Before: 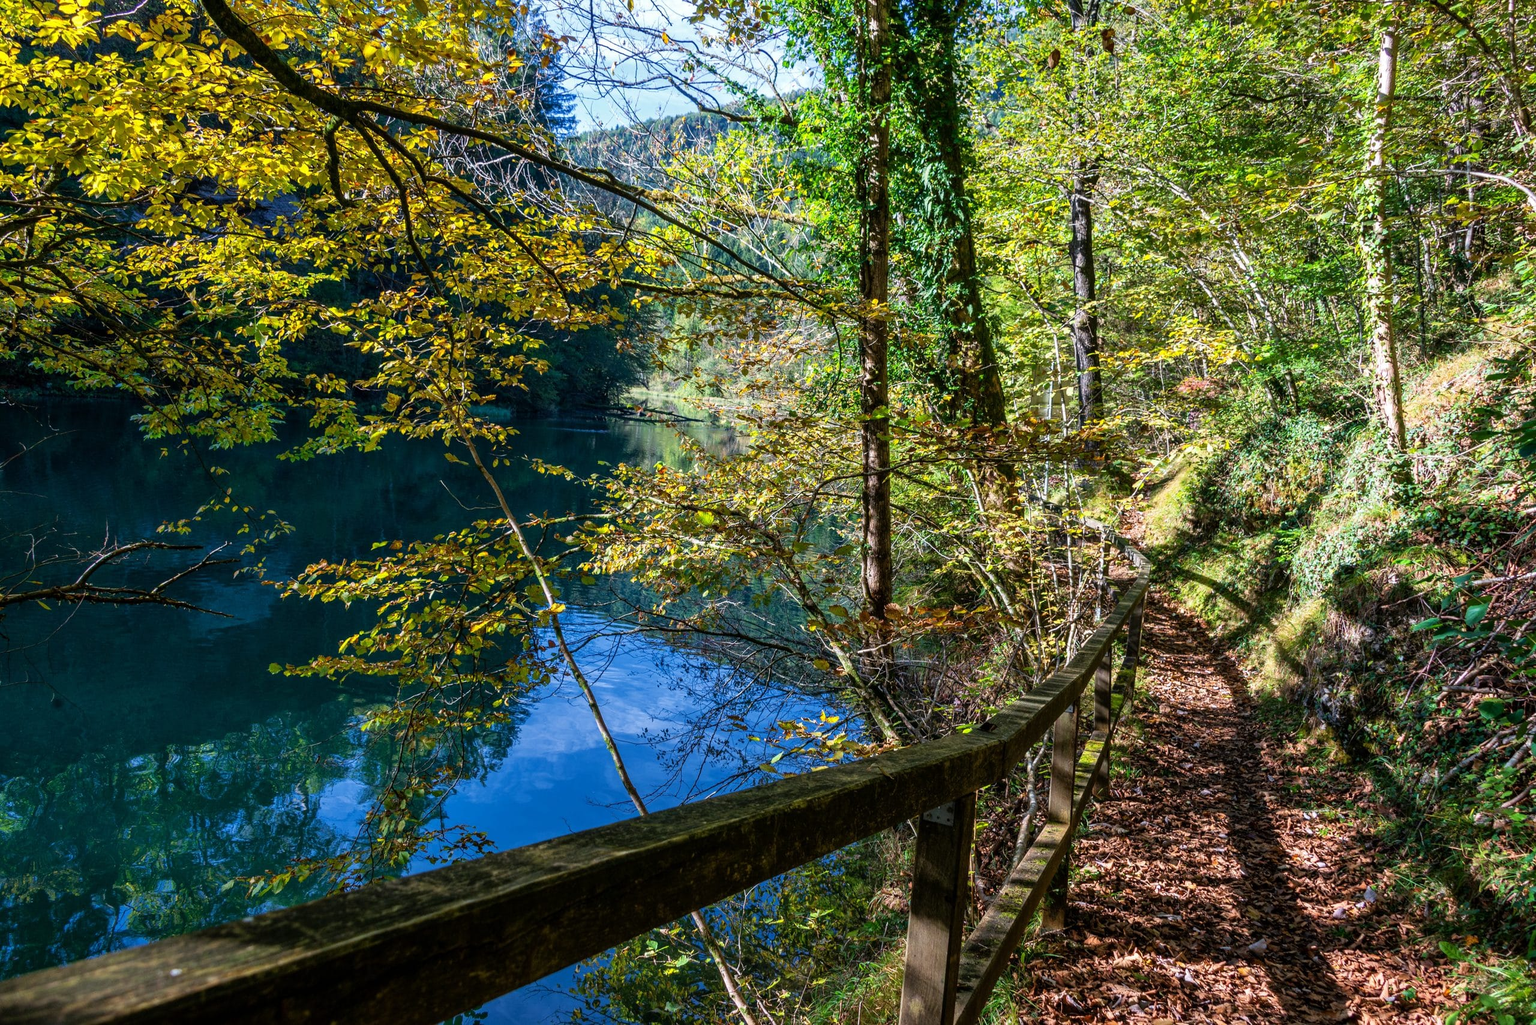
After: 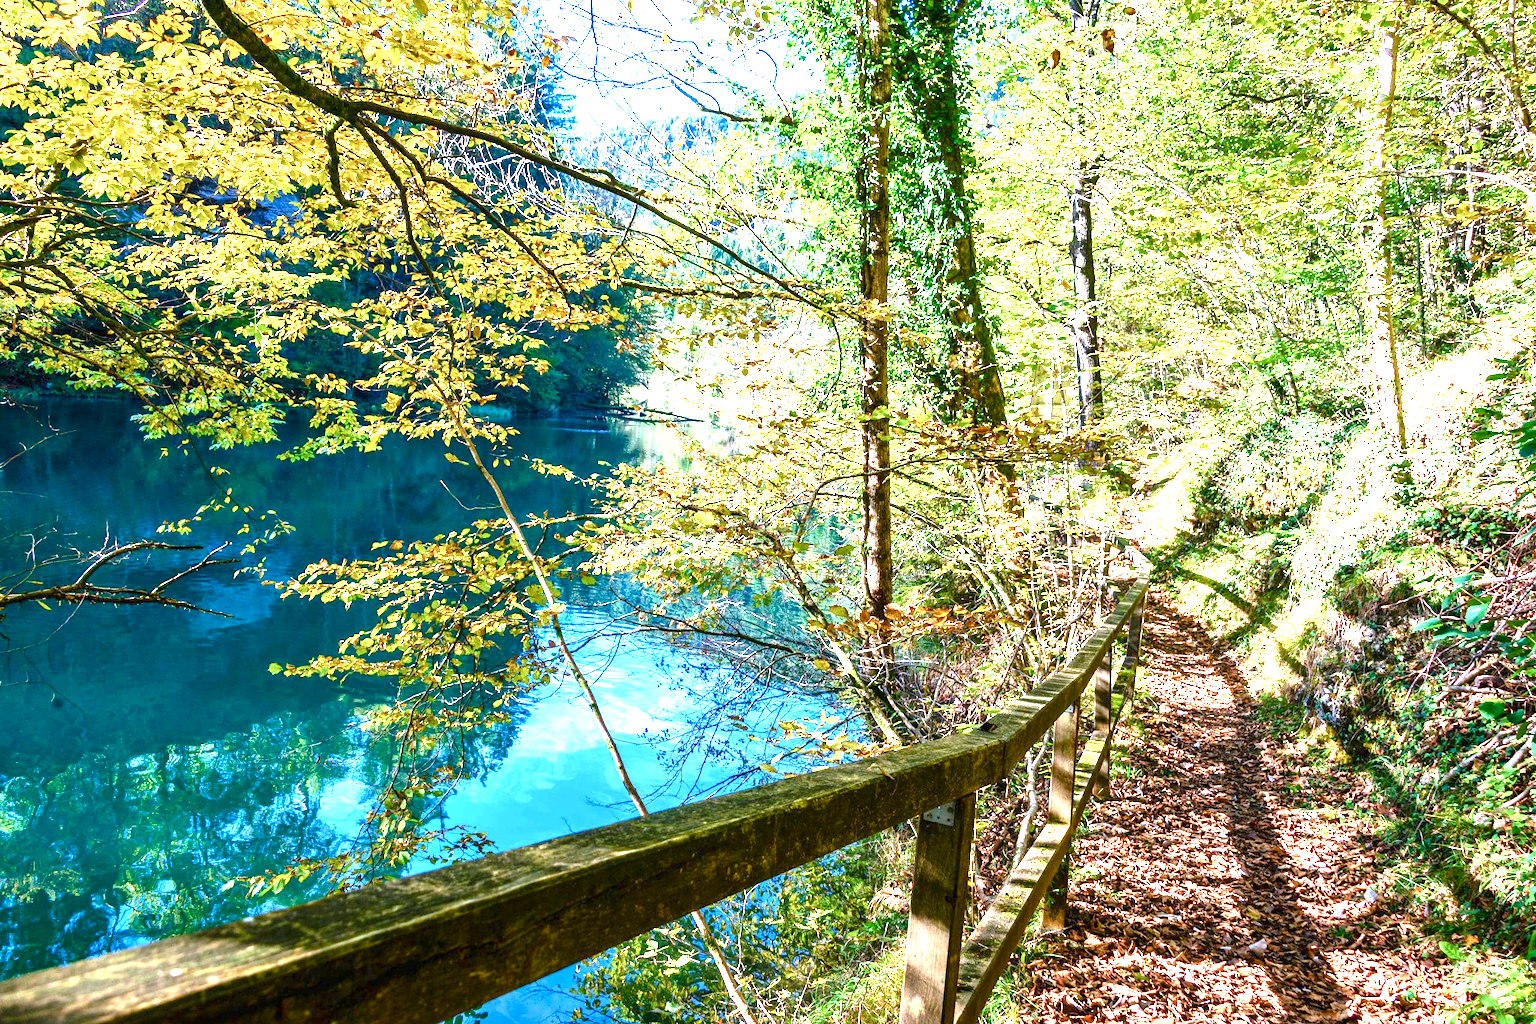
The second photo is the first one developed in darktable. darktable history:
color balance rgb: perceptual saturation grading › global saturation 24.92%, perceptual saturation grading › highlights -50.521%, perceptual saturation grading › shadows 30.613%, global vibrance 33.282%
exposure: black level correction 0, exposure 2.404 EV, compensate highlight preservation false
